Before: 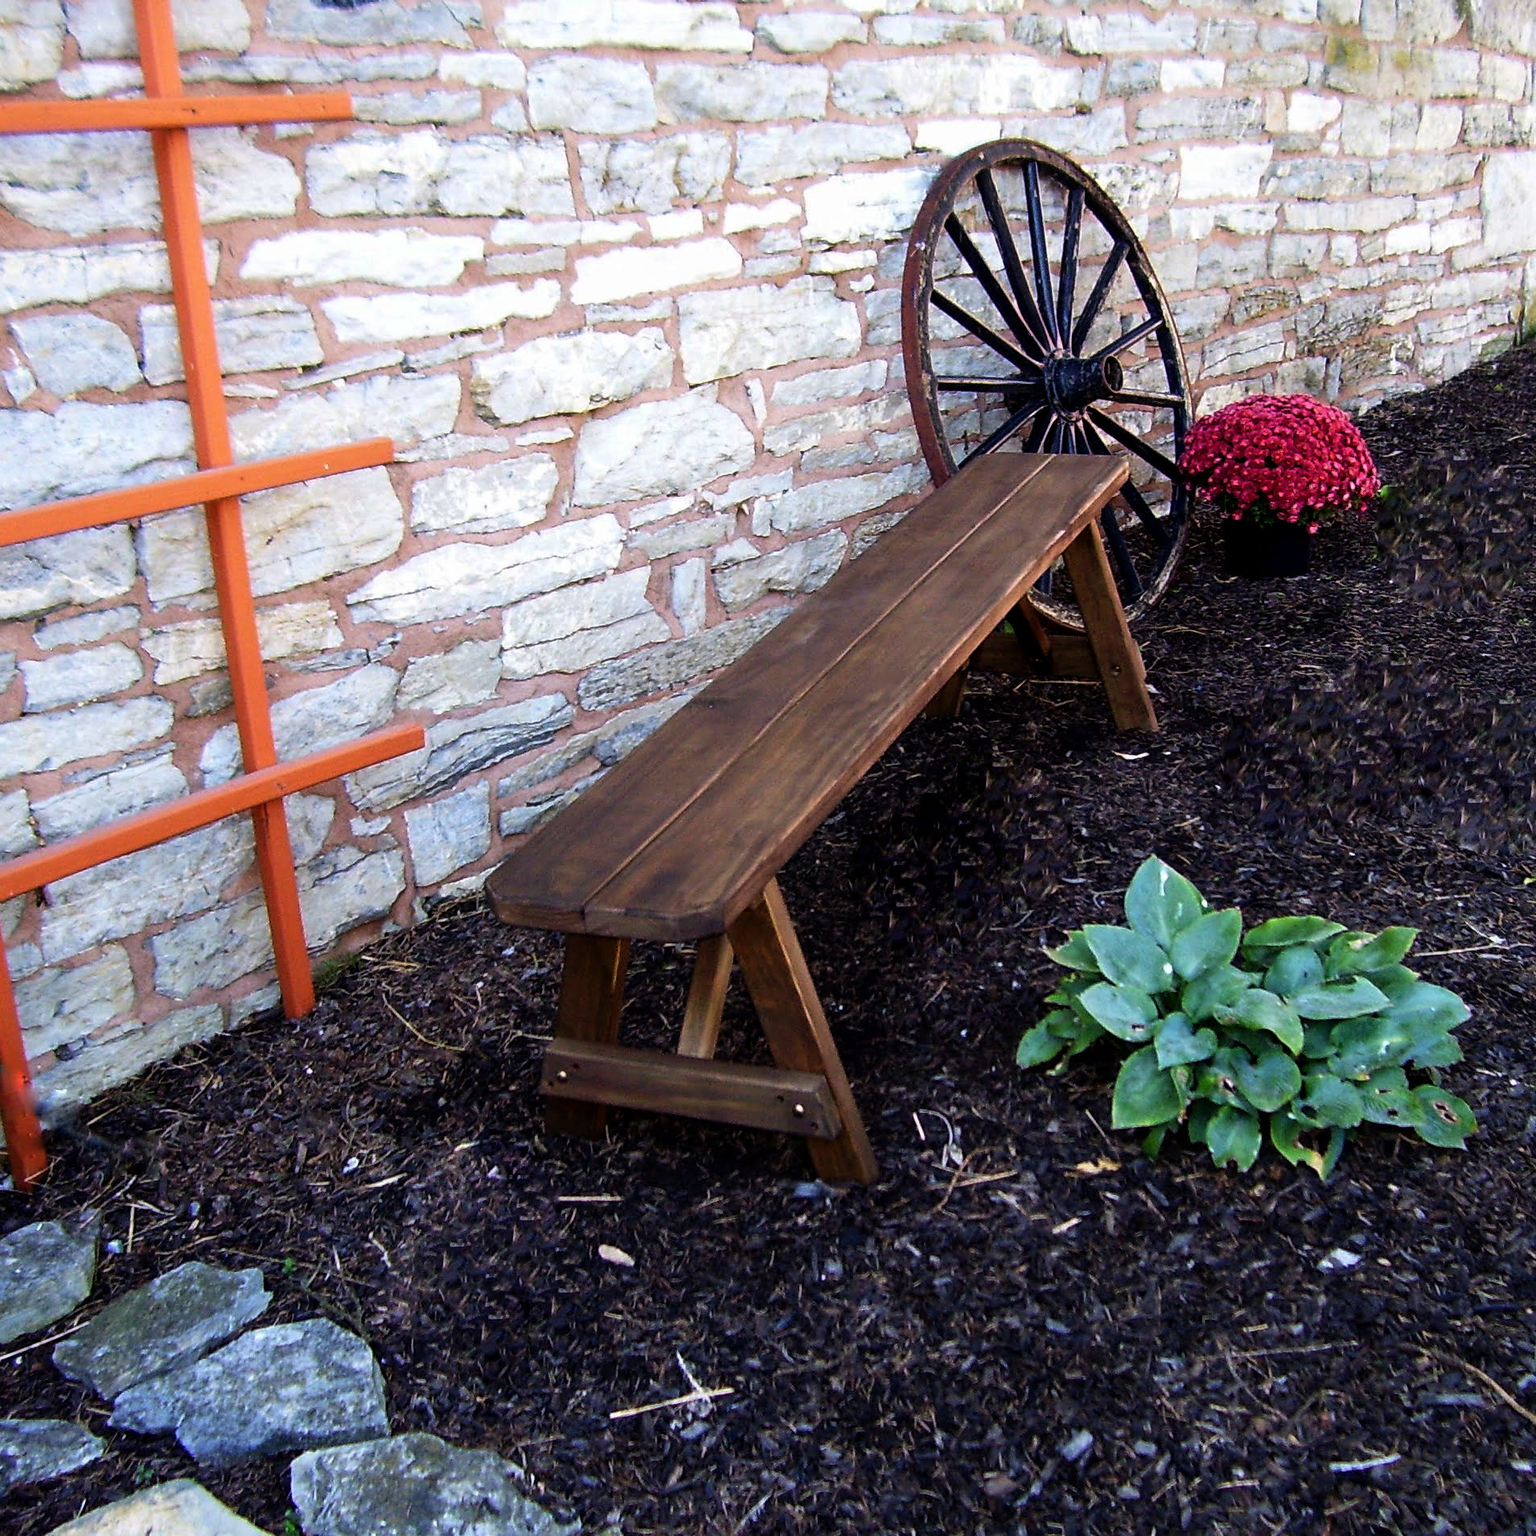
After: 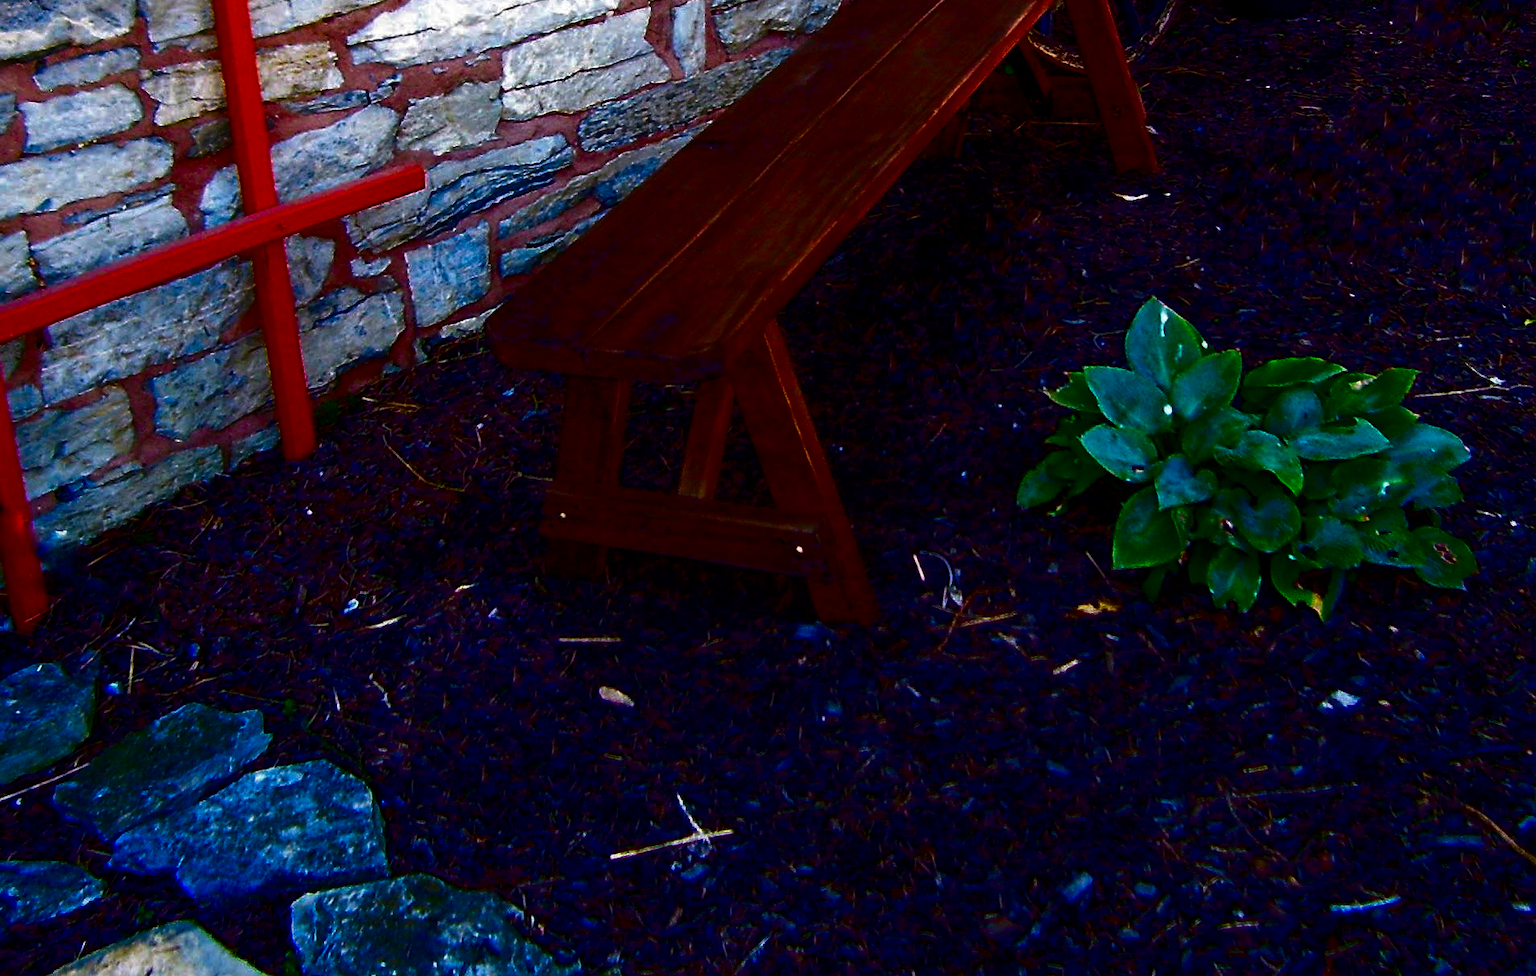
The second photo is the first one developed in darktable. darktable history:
crop and rotate: top 36.435%
contrast brightness saturation: brightness -1, saturation 1
